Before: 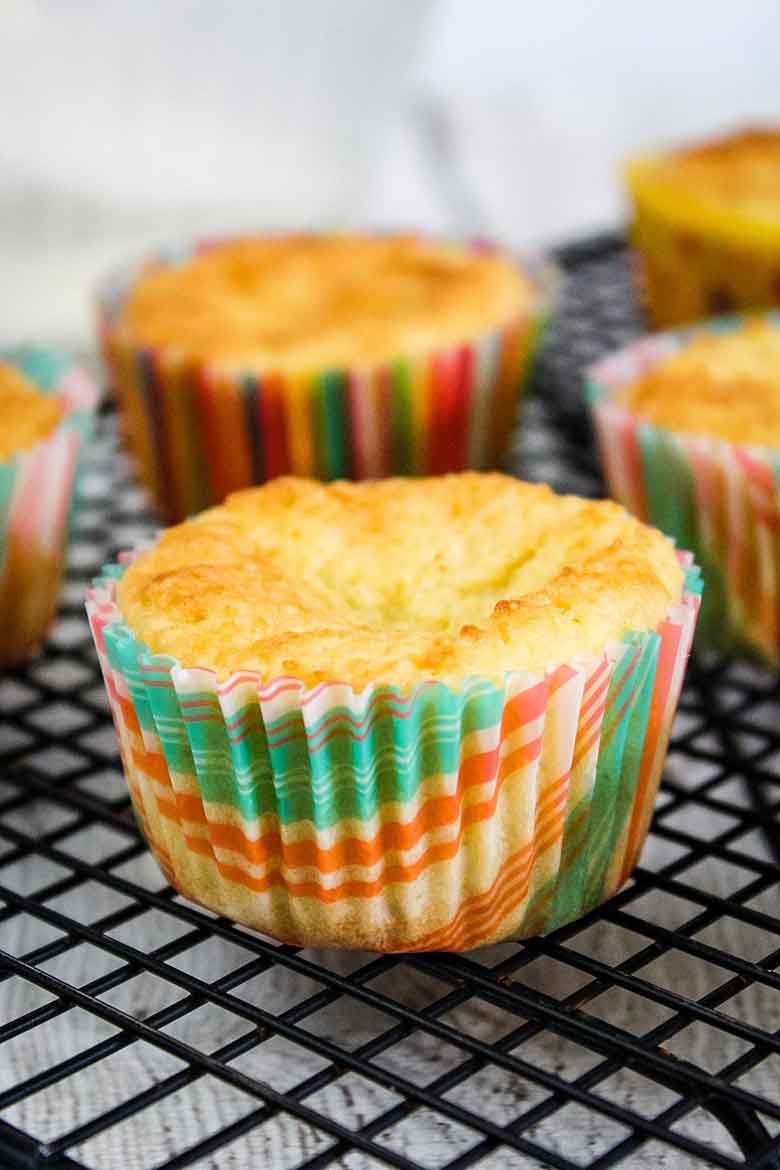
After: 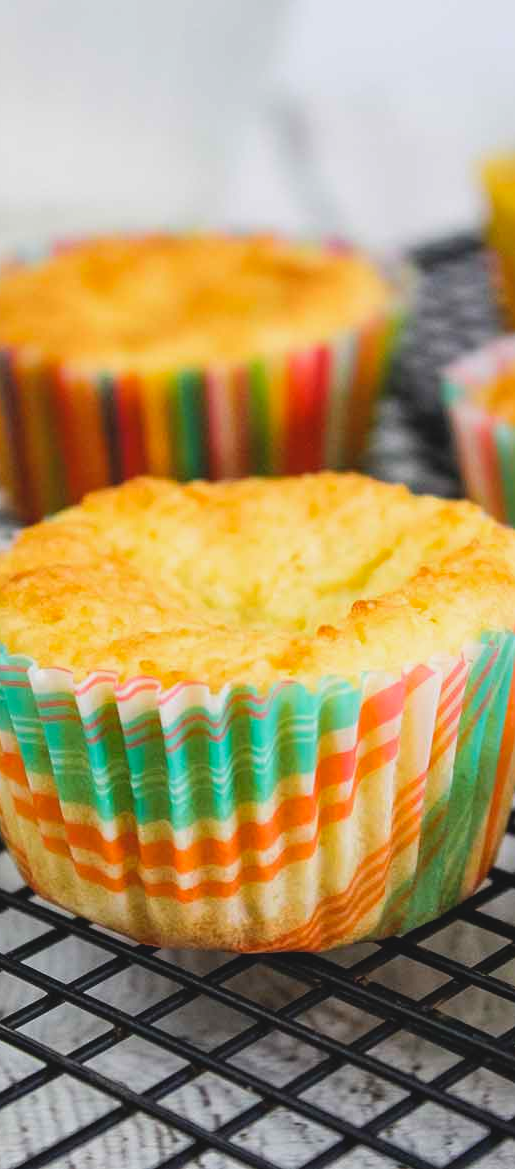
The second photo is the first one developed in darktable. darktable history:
crop and rotate: left 18.442%, right 15.508%
rgb curve: mode RGB, independent channels
contrast brightness saturation: contrast -0.1, brightness 0.05, saturation 0.08
